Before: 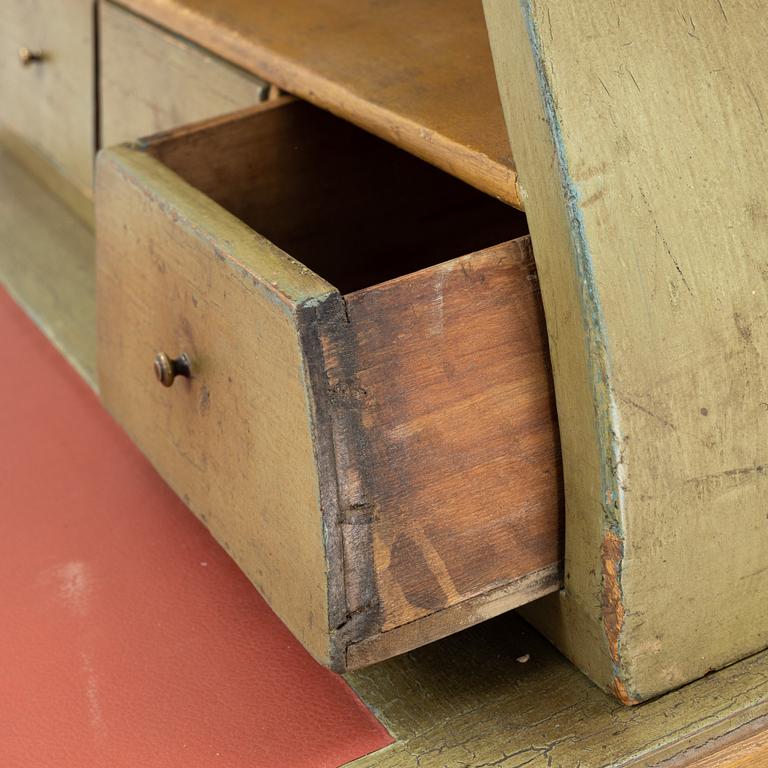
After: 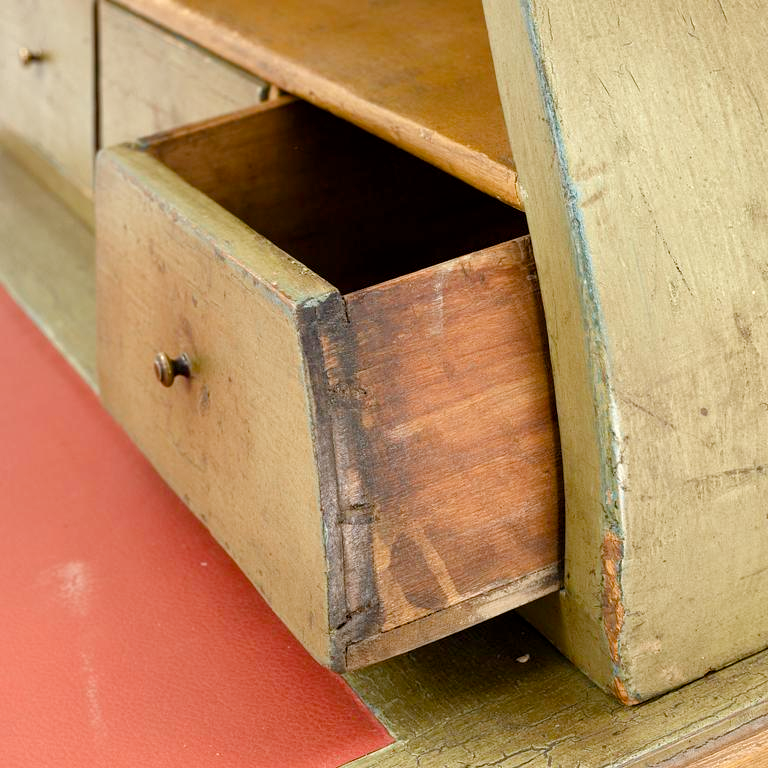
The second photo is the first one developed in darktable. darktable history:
color balance rgb: perceptual saturation grading › global saturation 20%, perceptual saturation grading › highlights -50%, perceptual saturation grading › shadows 30%, perceptual brilliance grading › global brilliance 10%, perceptual brilliance grading › shadows 15%
exposure: black level correction 0.001, compensate highlight preservation false
